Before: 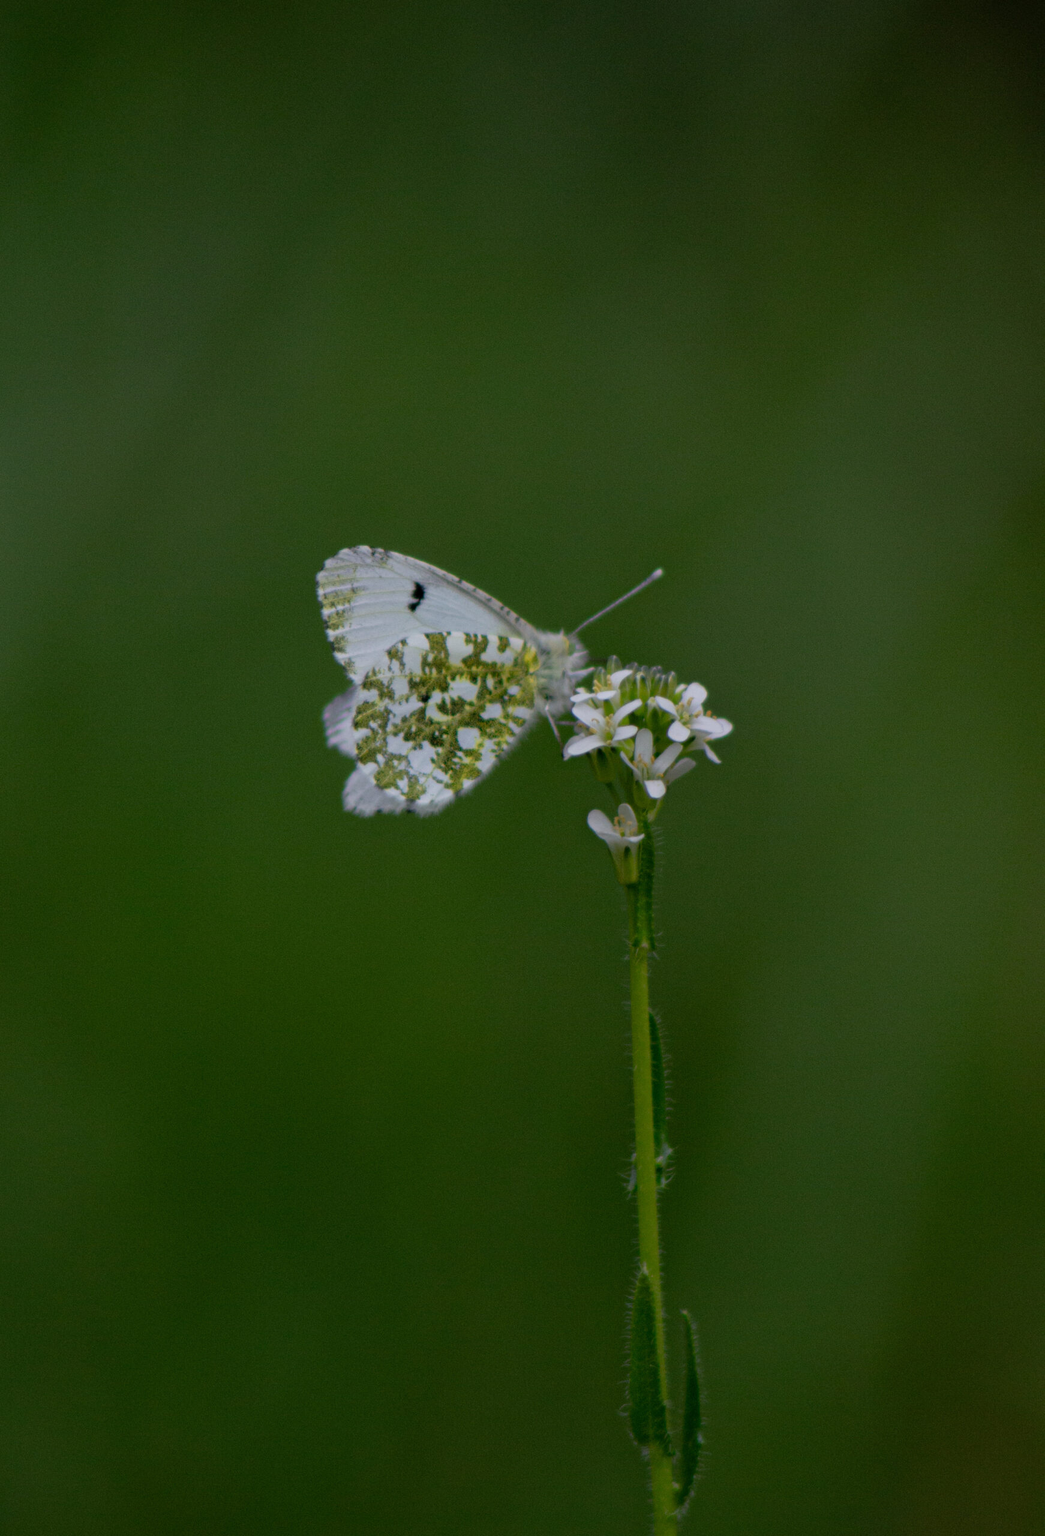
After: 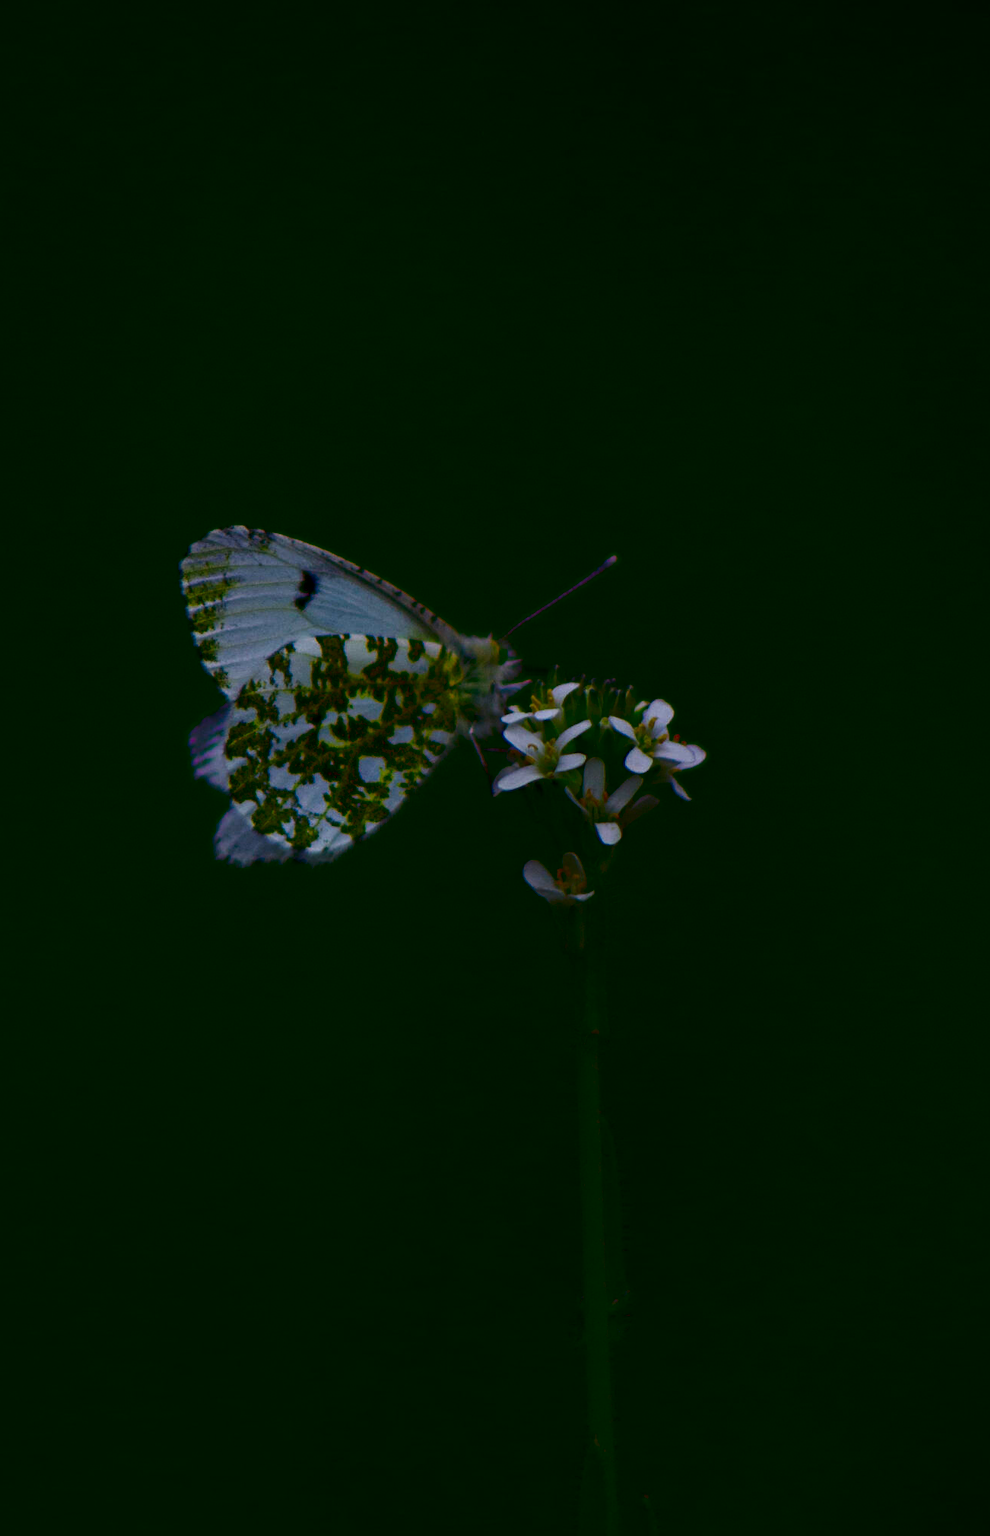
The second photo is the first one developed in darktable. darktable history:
sharpen: amount 0.202
contrast brightness saturation: brightness -0.989, saturation 0.99
crop: left 16.784%, top 8.587%, right 8.36%, bottom 12.448%
tone equalizer: -8 EV -0.388 EV, -7 EV -0.401 EV, -6 EV -0.368 EV, -5 EV -0.189 EV, -3 EV 0.23 EV, -2 EV 0.358 EV, -1 EV 0.365 EV, +0 EV 0.442 EV
exposure: black level correction 0.001, compensate highlight preservation false
